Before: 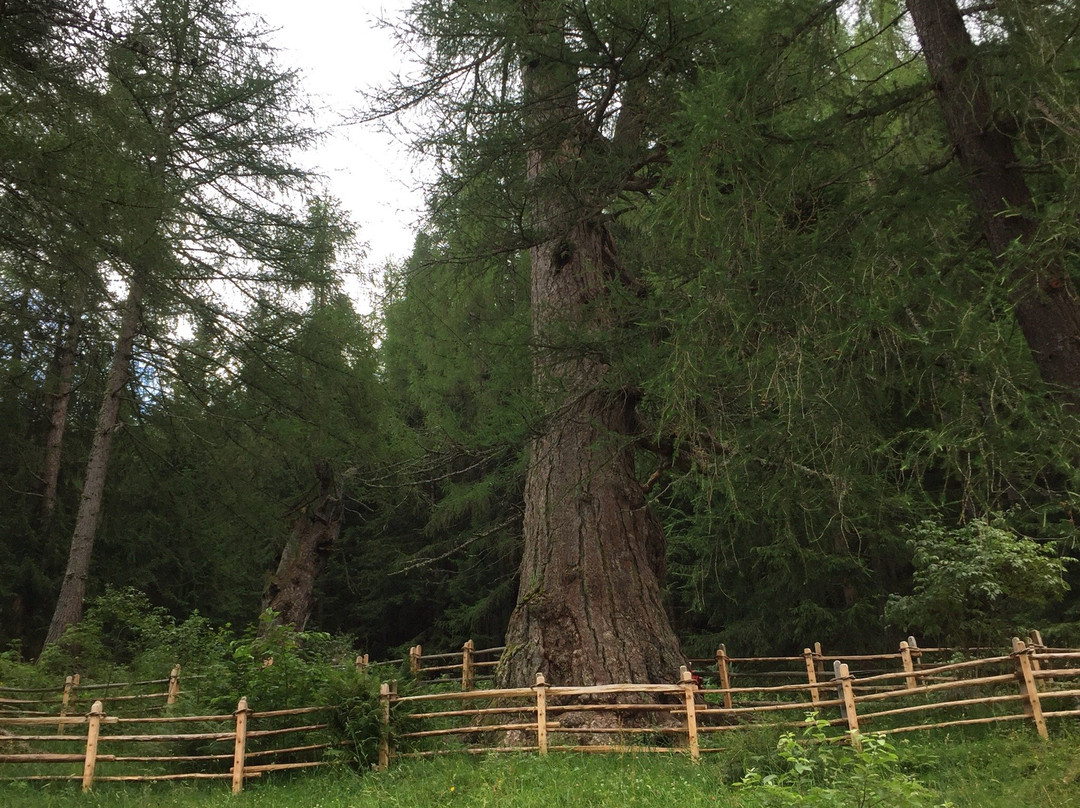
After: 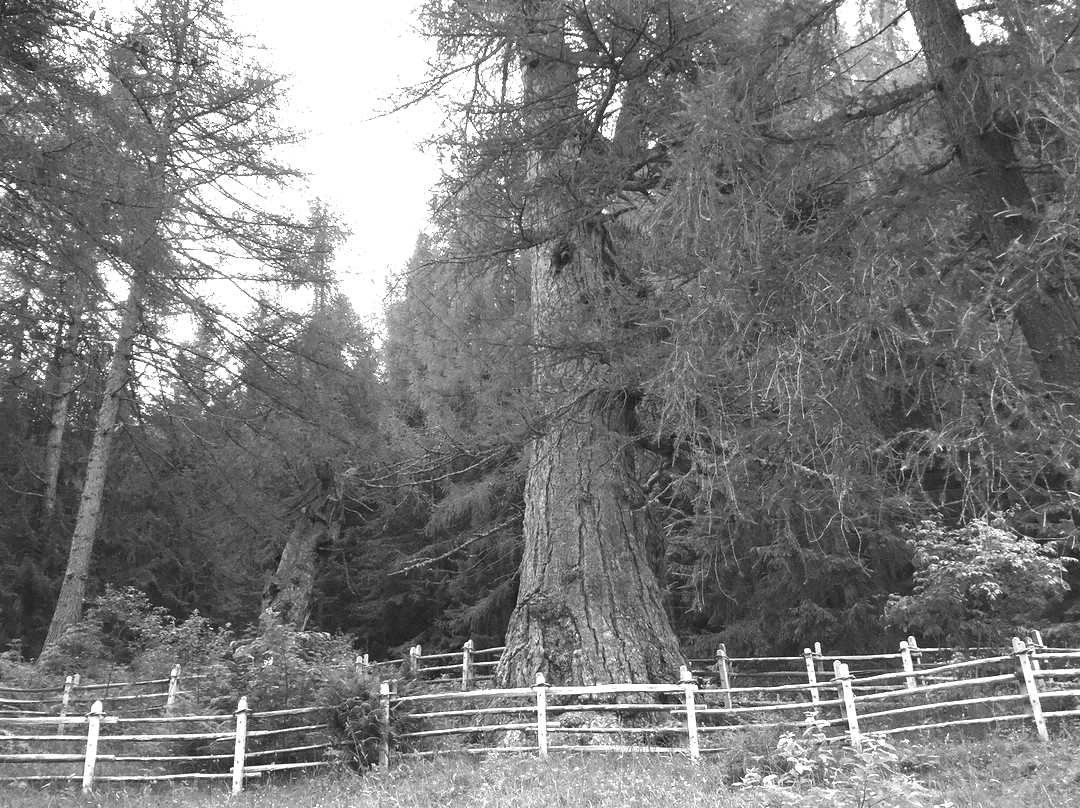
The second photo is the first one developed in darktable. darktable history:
tone equalizer: on, module defaults
exposure: black level correction 0, exposure 1.996 EV, compensate exposure bias true, compensate highlight preservation false
color zones: curves: ch0 [(0, 0.613) (0.01, 0.613) (0.245, 0.448) (0.498, 0.529) (0.642, 0.665) (0.879, 0.777) (0.99, 0.613)]; ch1 [(0, 0) (0.143, 0) (0.286, 0) (0.429, 0) (0.571, 0) (0.714, 0) (0.857, 0)]
